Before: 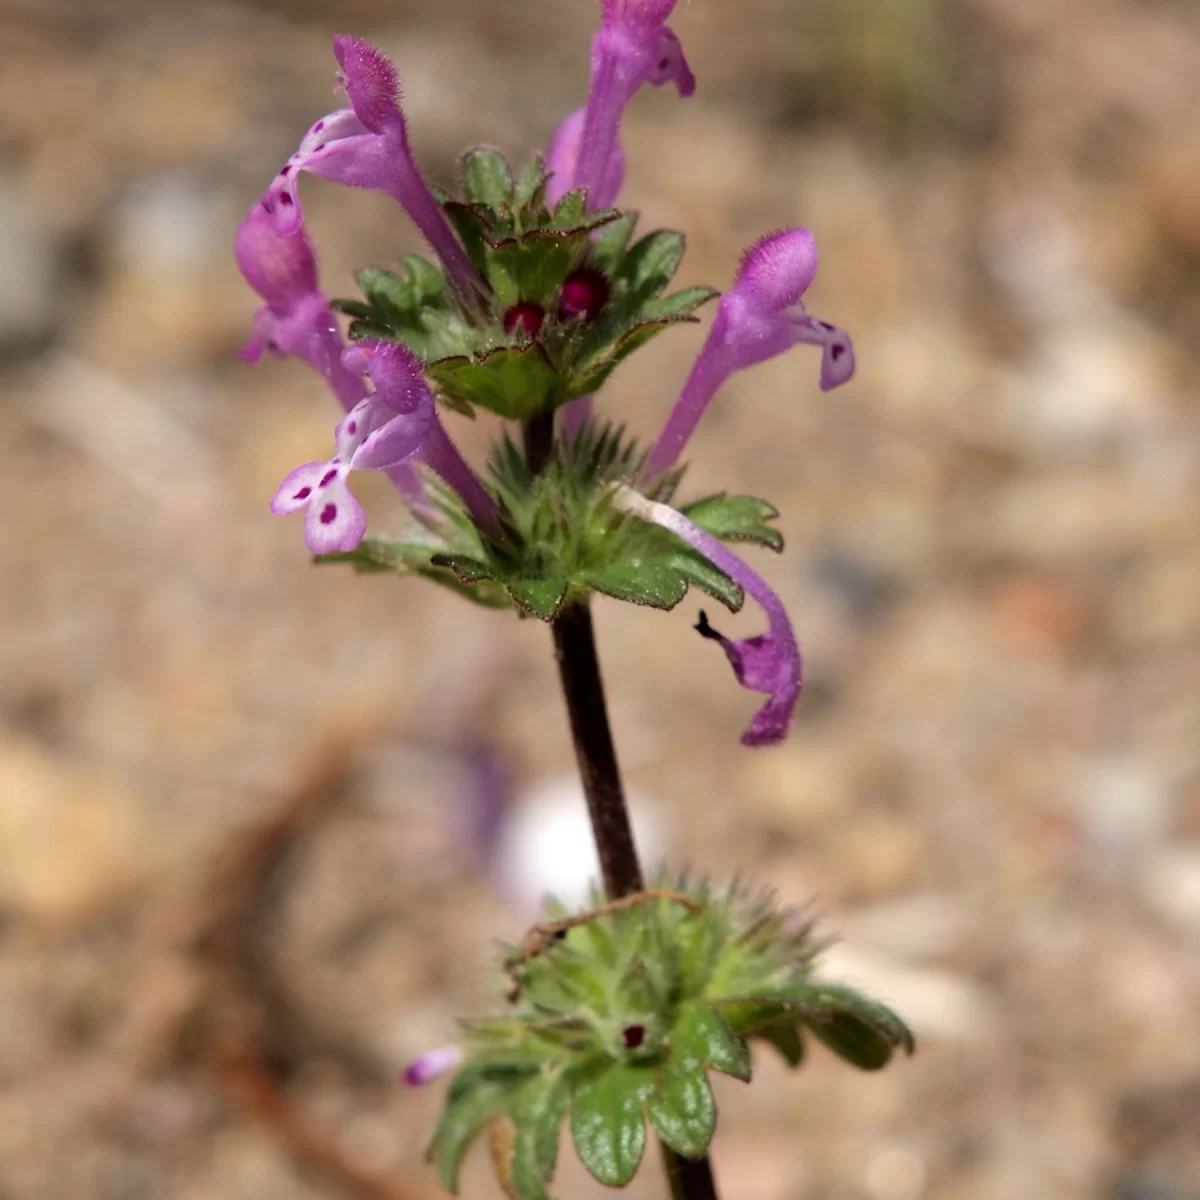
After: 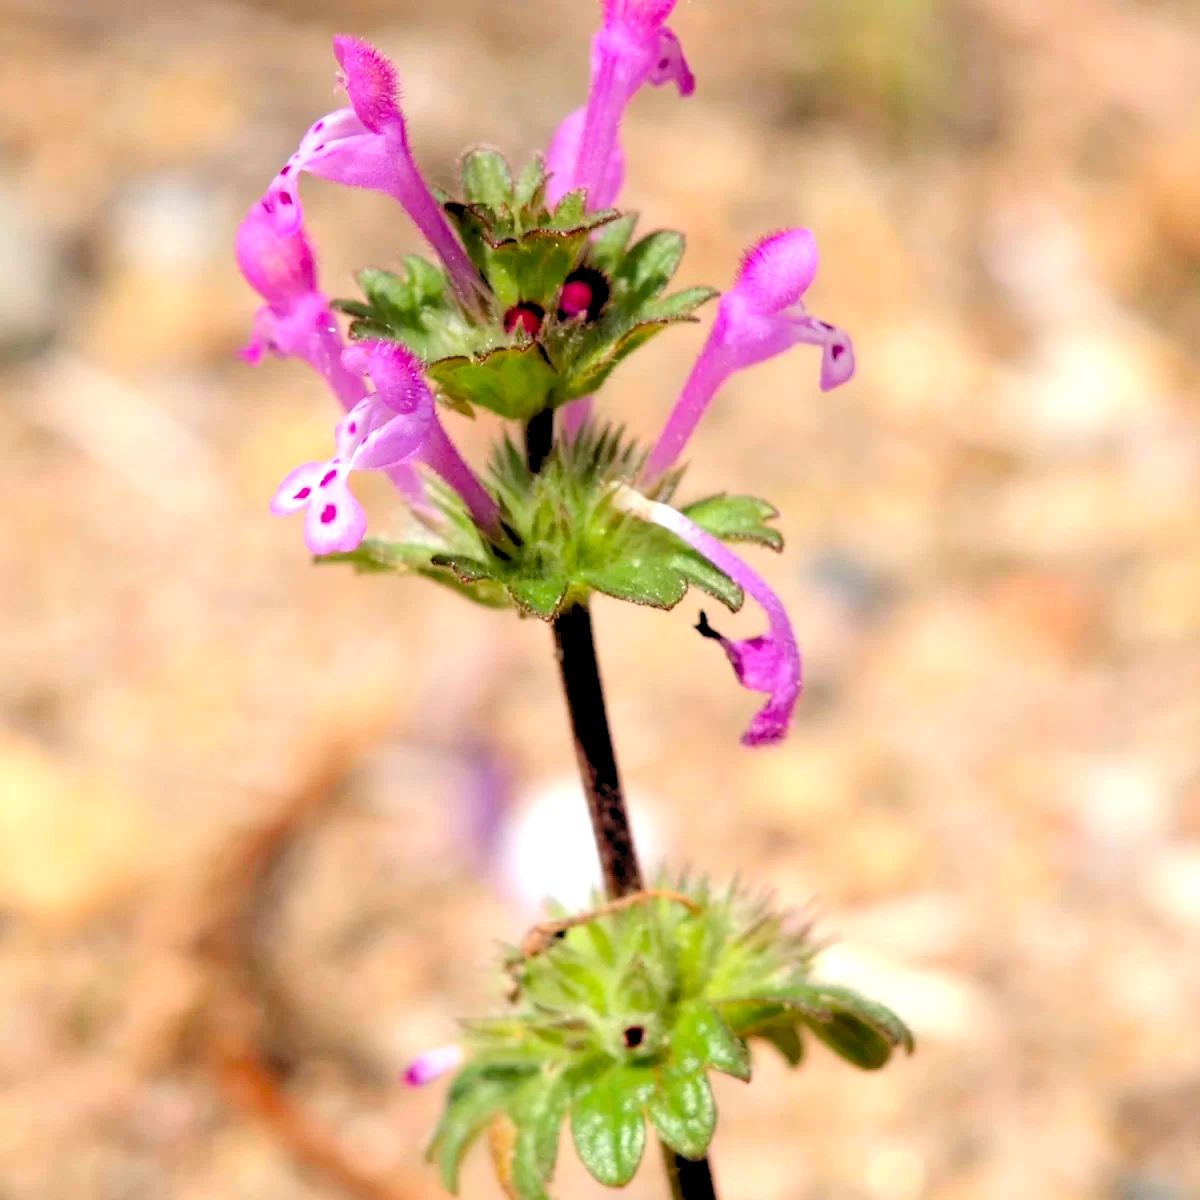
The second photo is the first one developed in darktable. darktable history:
color balance rgb: perceptual saturation grading › global saturation 10.316%, perceptual brilliance grading › global brilliance 18.752%
levels: levels [0.072, 0.414, 0.976]
exposure: compensate highlight preservation false
